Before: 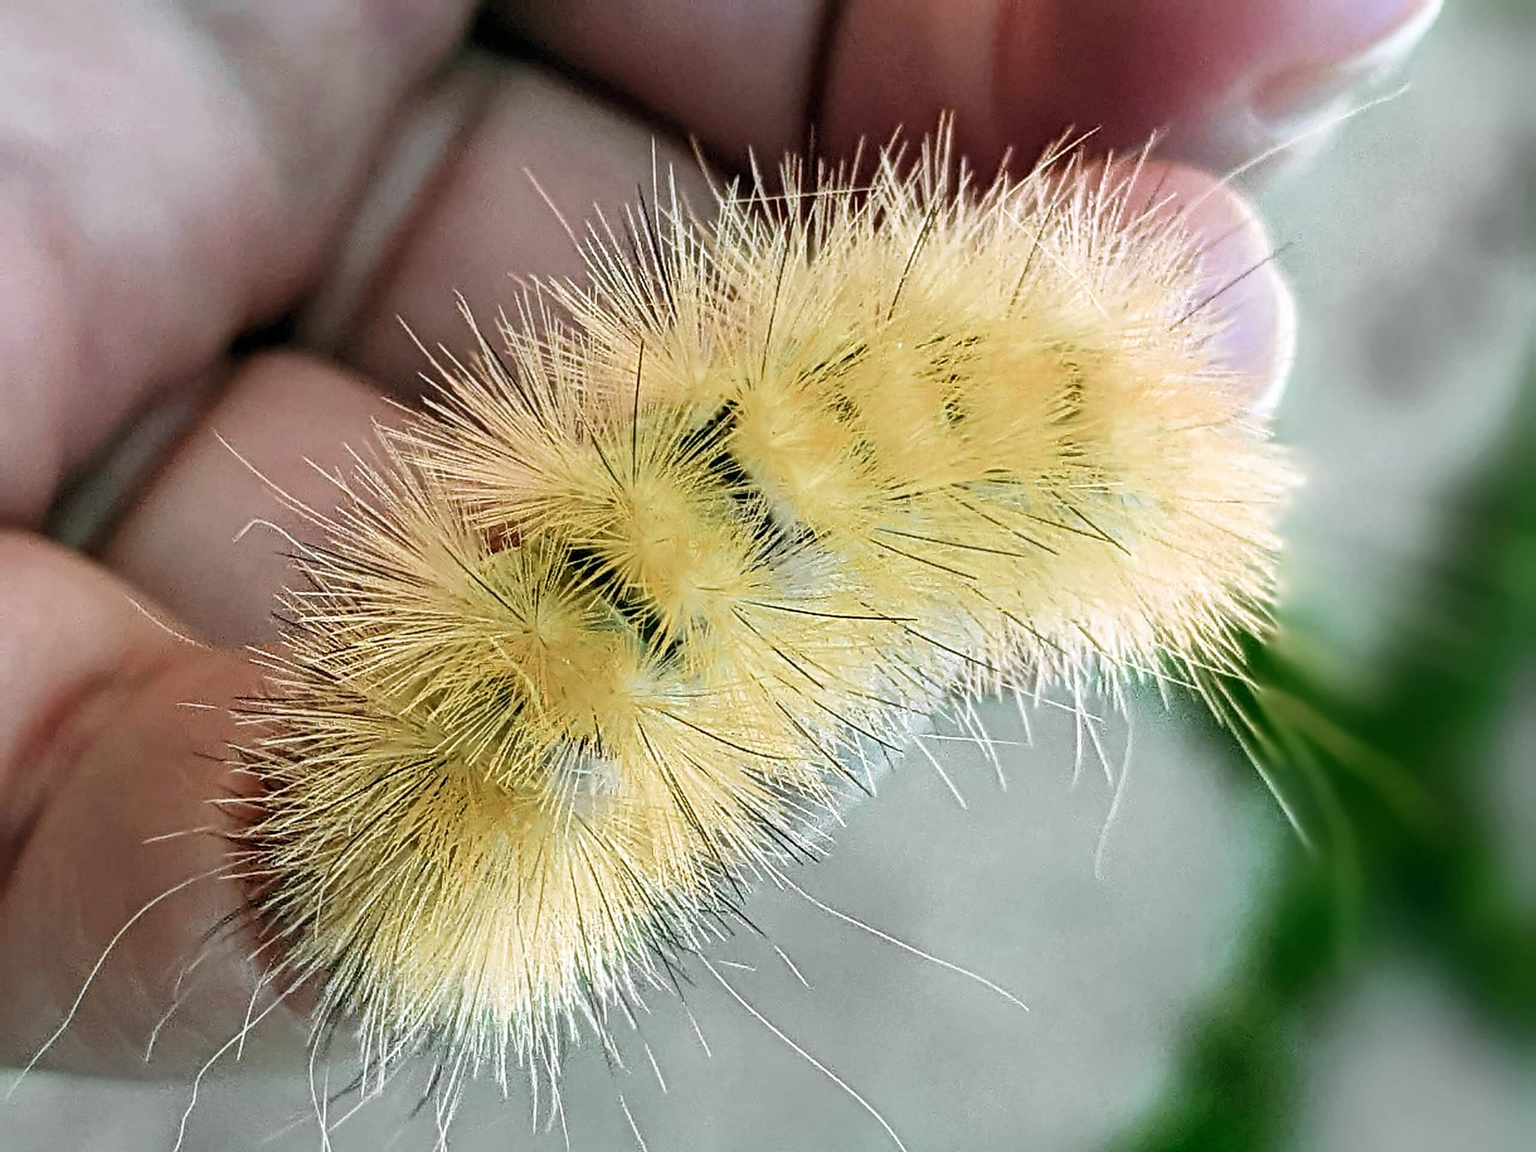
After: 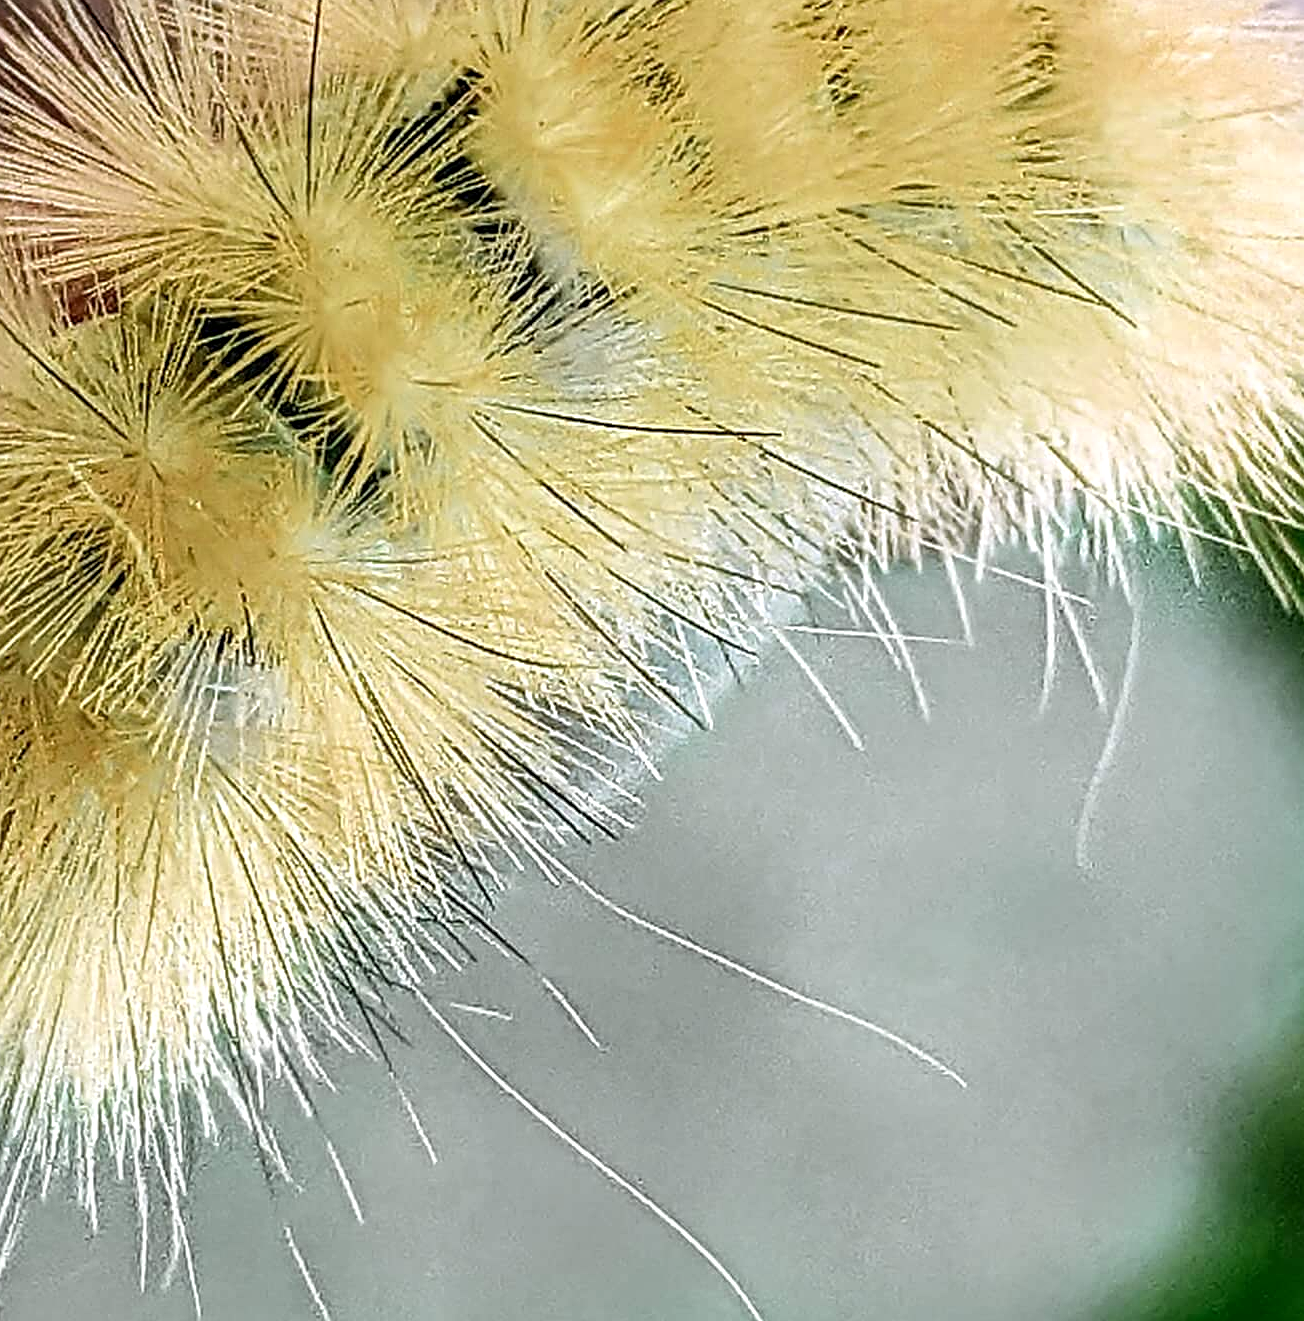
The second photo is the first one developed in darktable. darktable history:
sharpen: on, module defaults
local contrast: on, module defaults
crop and rotate: left 29.237%, top 31.152%, right 19.807%
